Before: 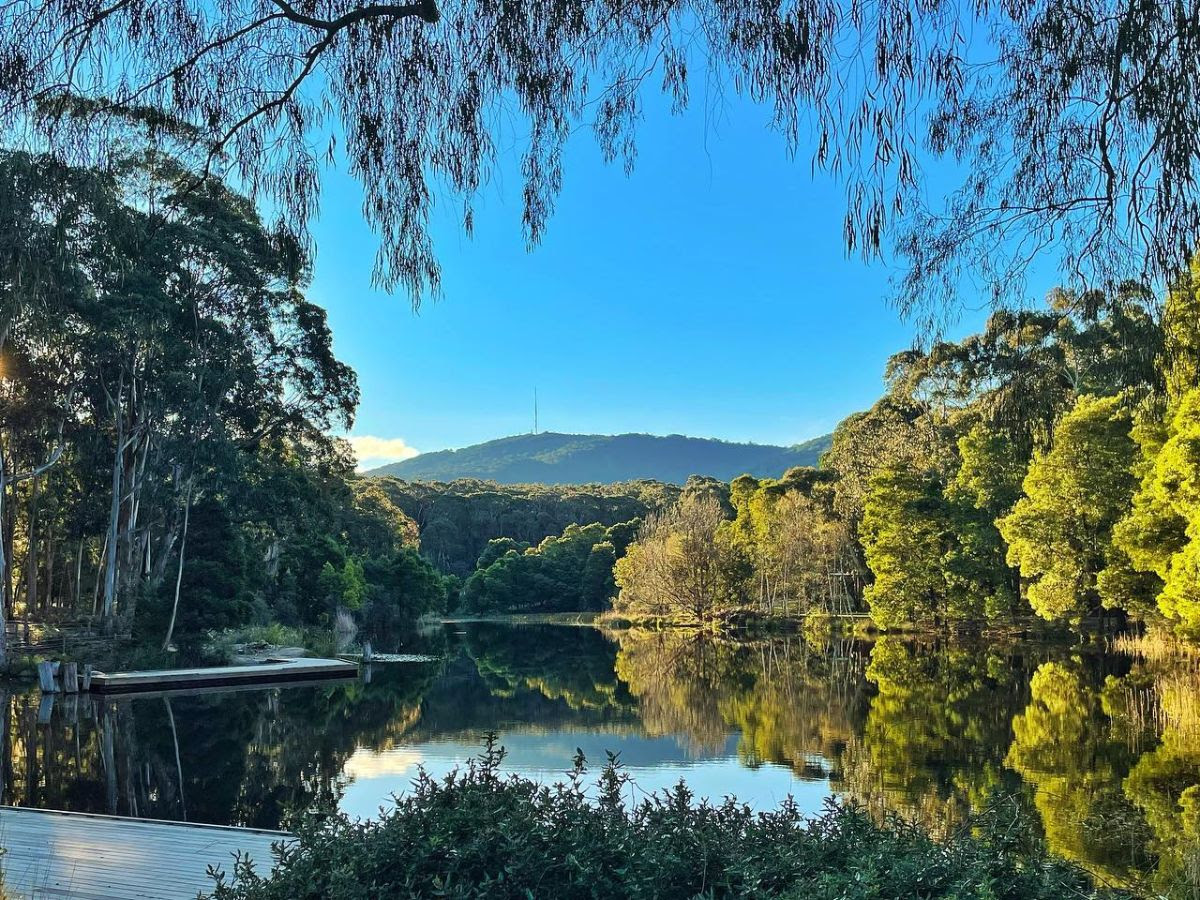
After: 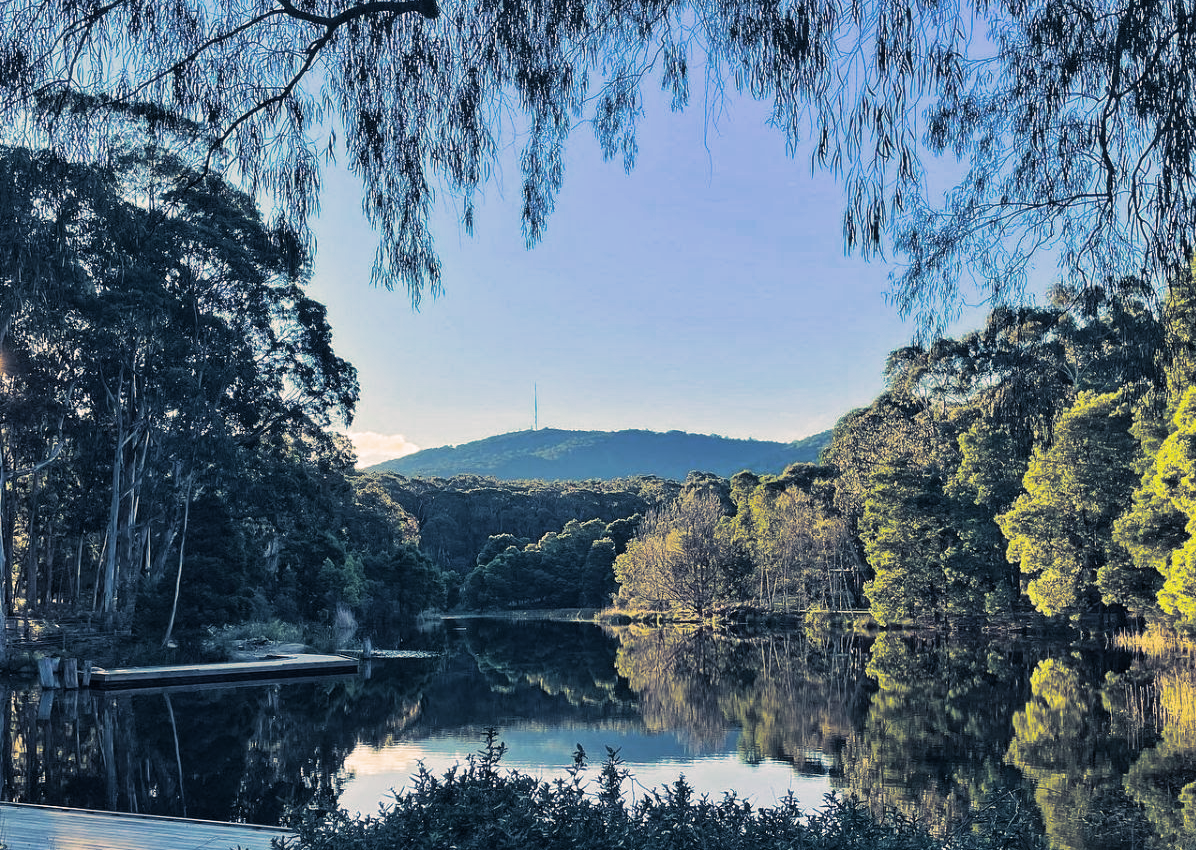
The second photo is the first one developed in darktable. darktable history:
split-toning: shadows › hue 226.8°, shadows › saturation 0.56, highlights › hue 28.8°, balance -40, compress 0%
crop: top 0.448%, right 0.264%, bottom 5.045%
